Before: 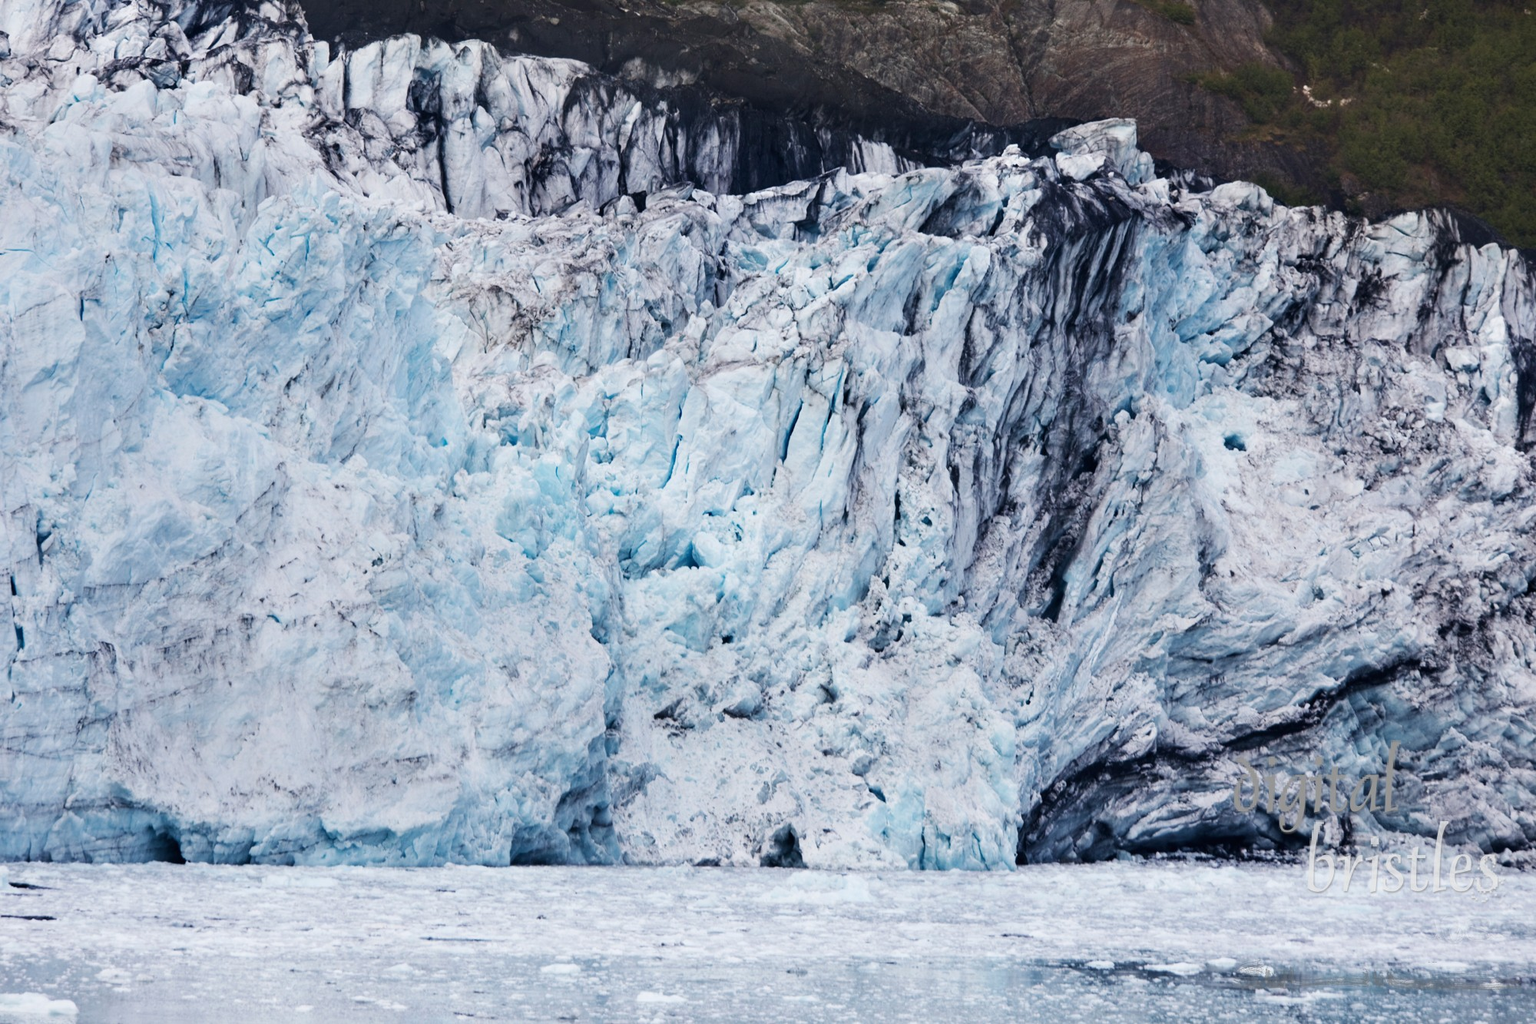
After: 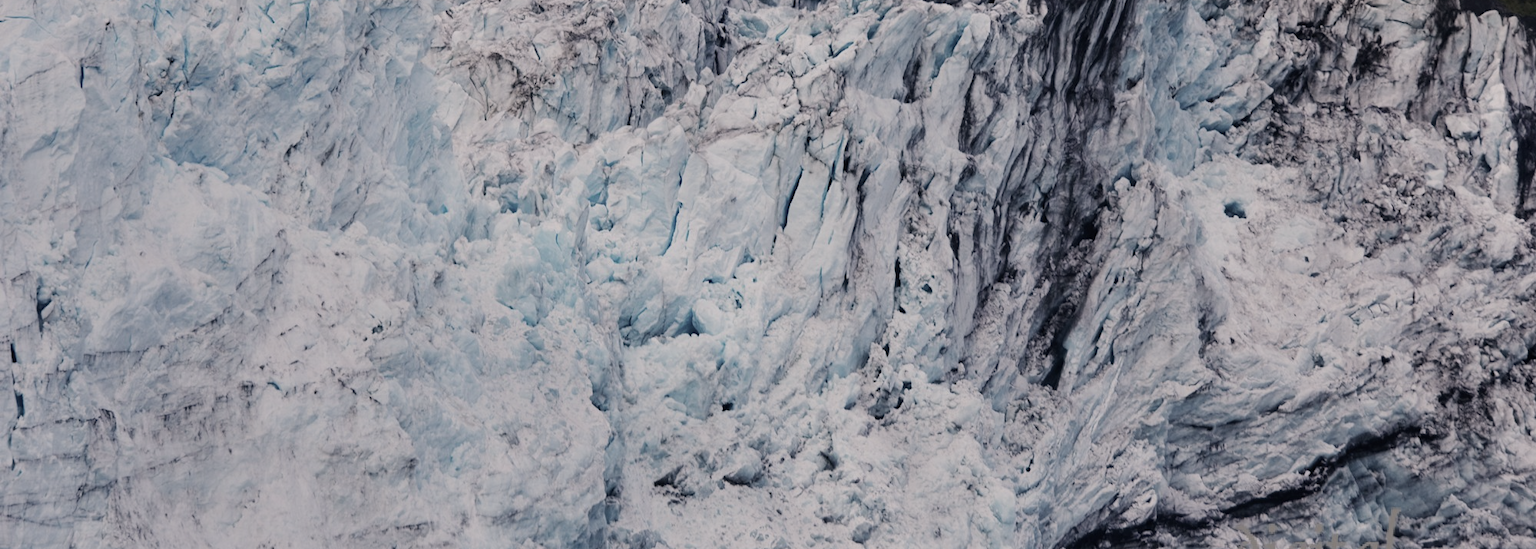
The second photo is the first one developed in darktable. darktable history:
crop and rotate: top 22.745%, bottom 23.567%
exposure: exposure -0.492 EV, compensate highlight preservation false
color correction: highlights a* 5.54, highlights b* 5.26, saturation 0.666
local contrast: mode bilateral grid, contrast 99, coarseness 99, detail 91%, midtone range 0.2
